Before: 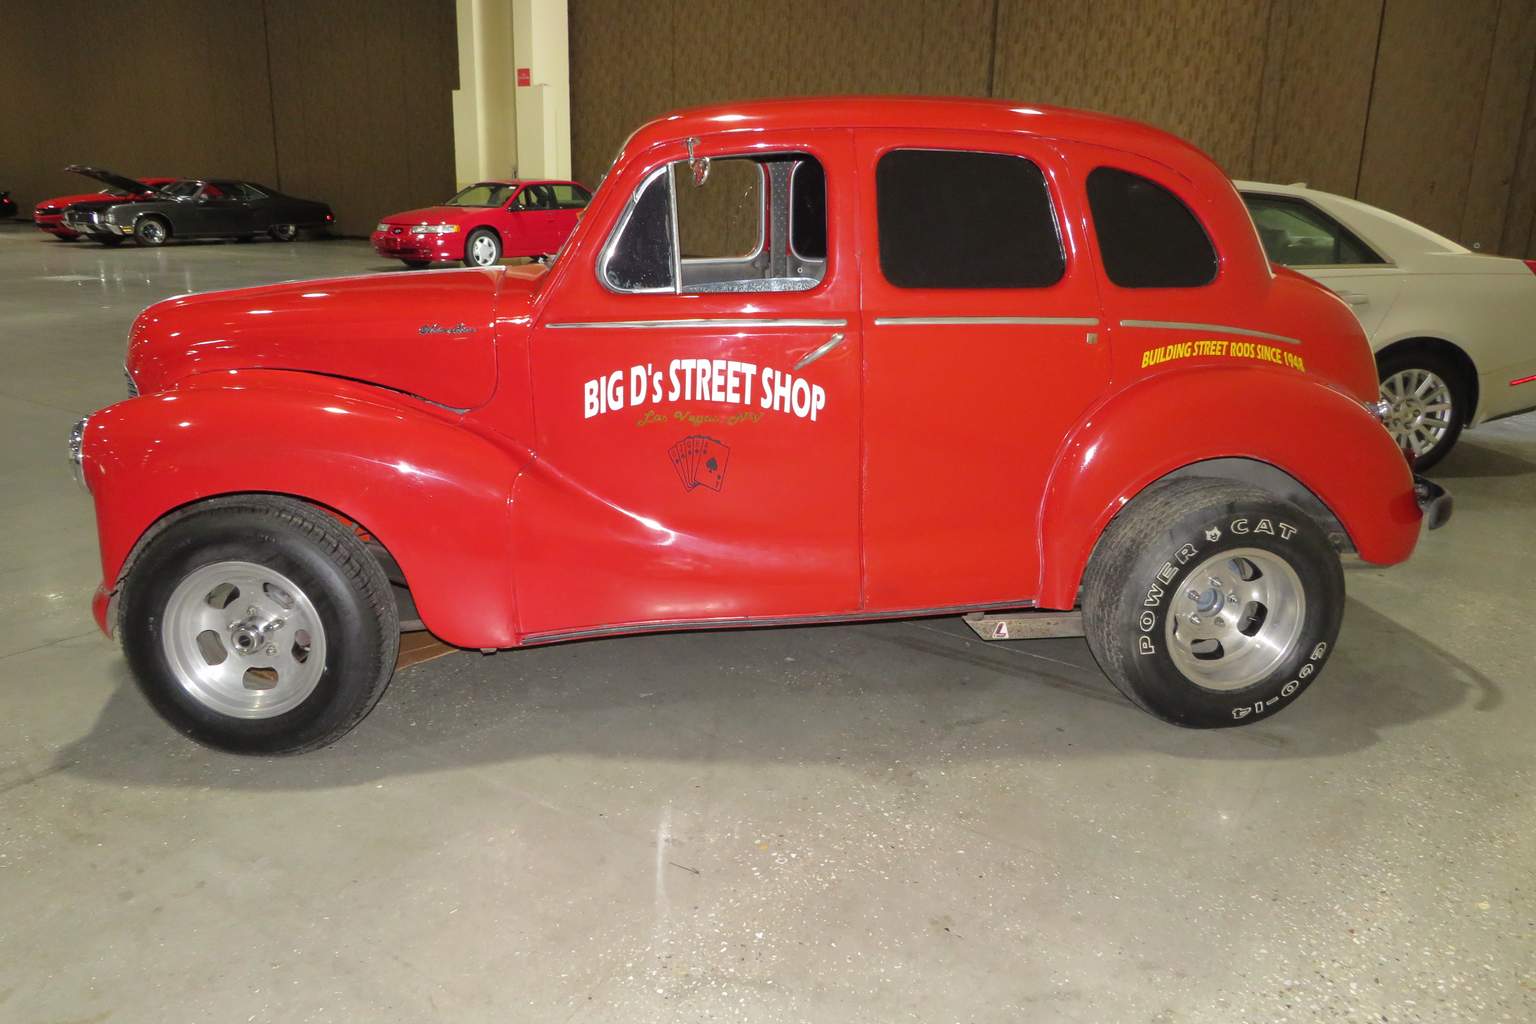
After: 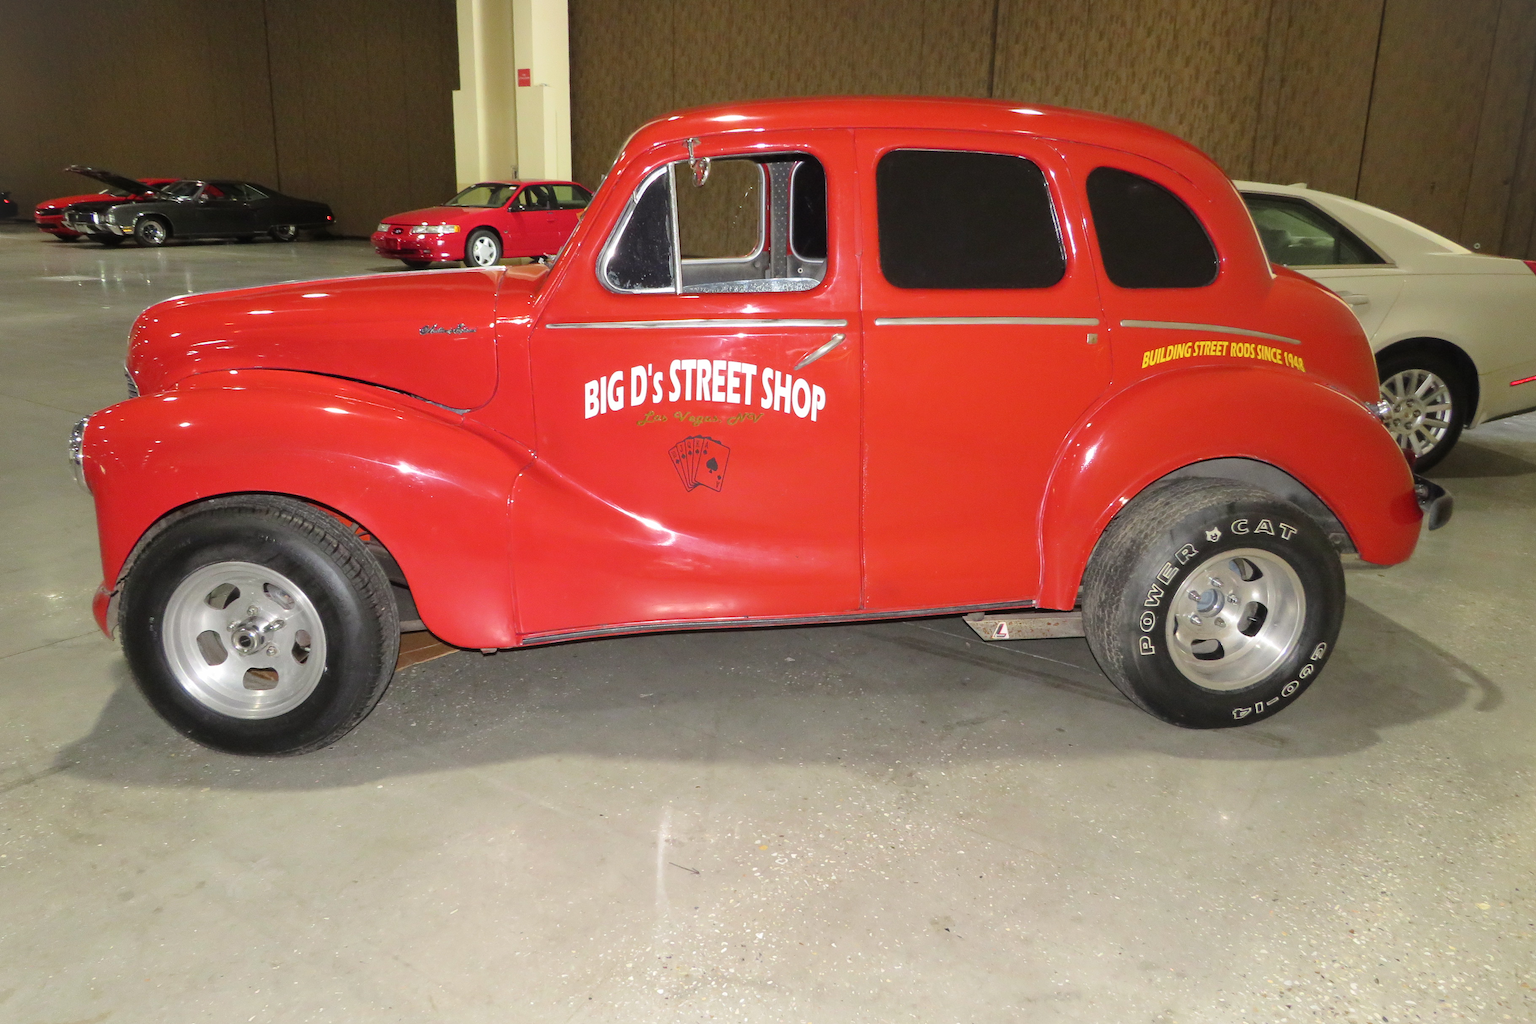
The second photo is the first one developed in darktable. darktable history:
contrast brightness saturation: contrast 0.15, brightness 0.05
vignetting: fall-off start 100%, brightness 0.05, saturation 0
